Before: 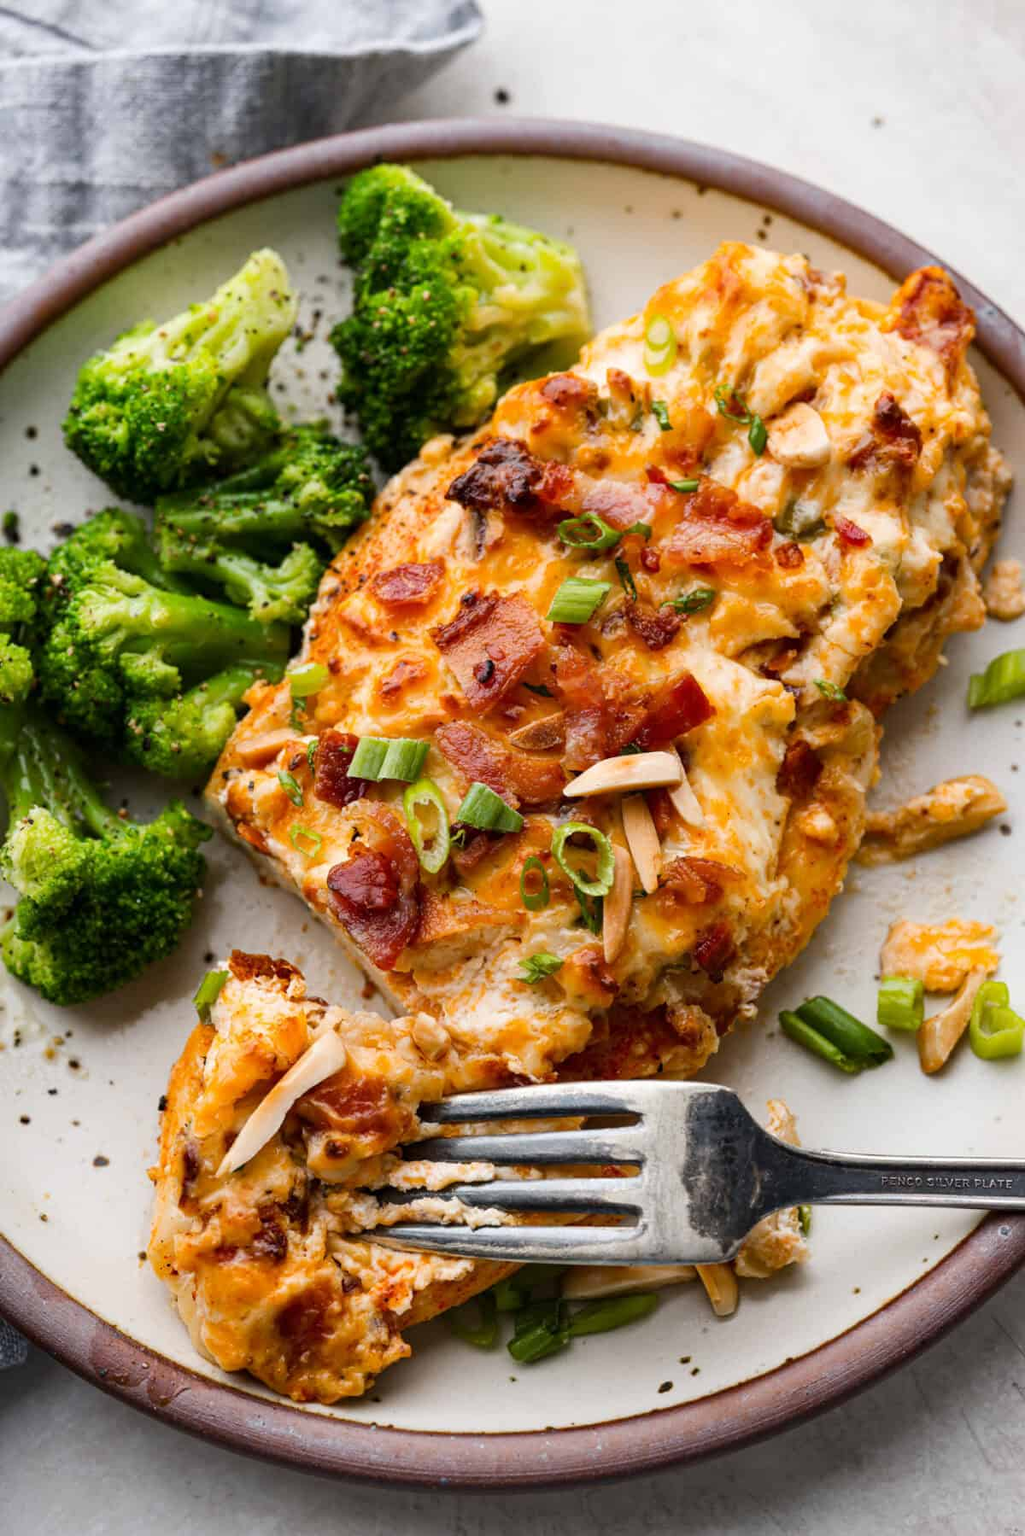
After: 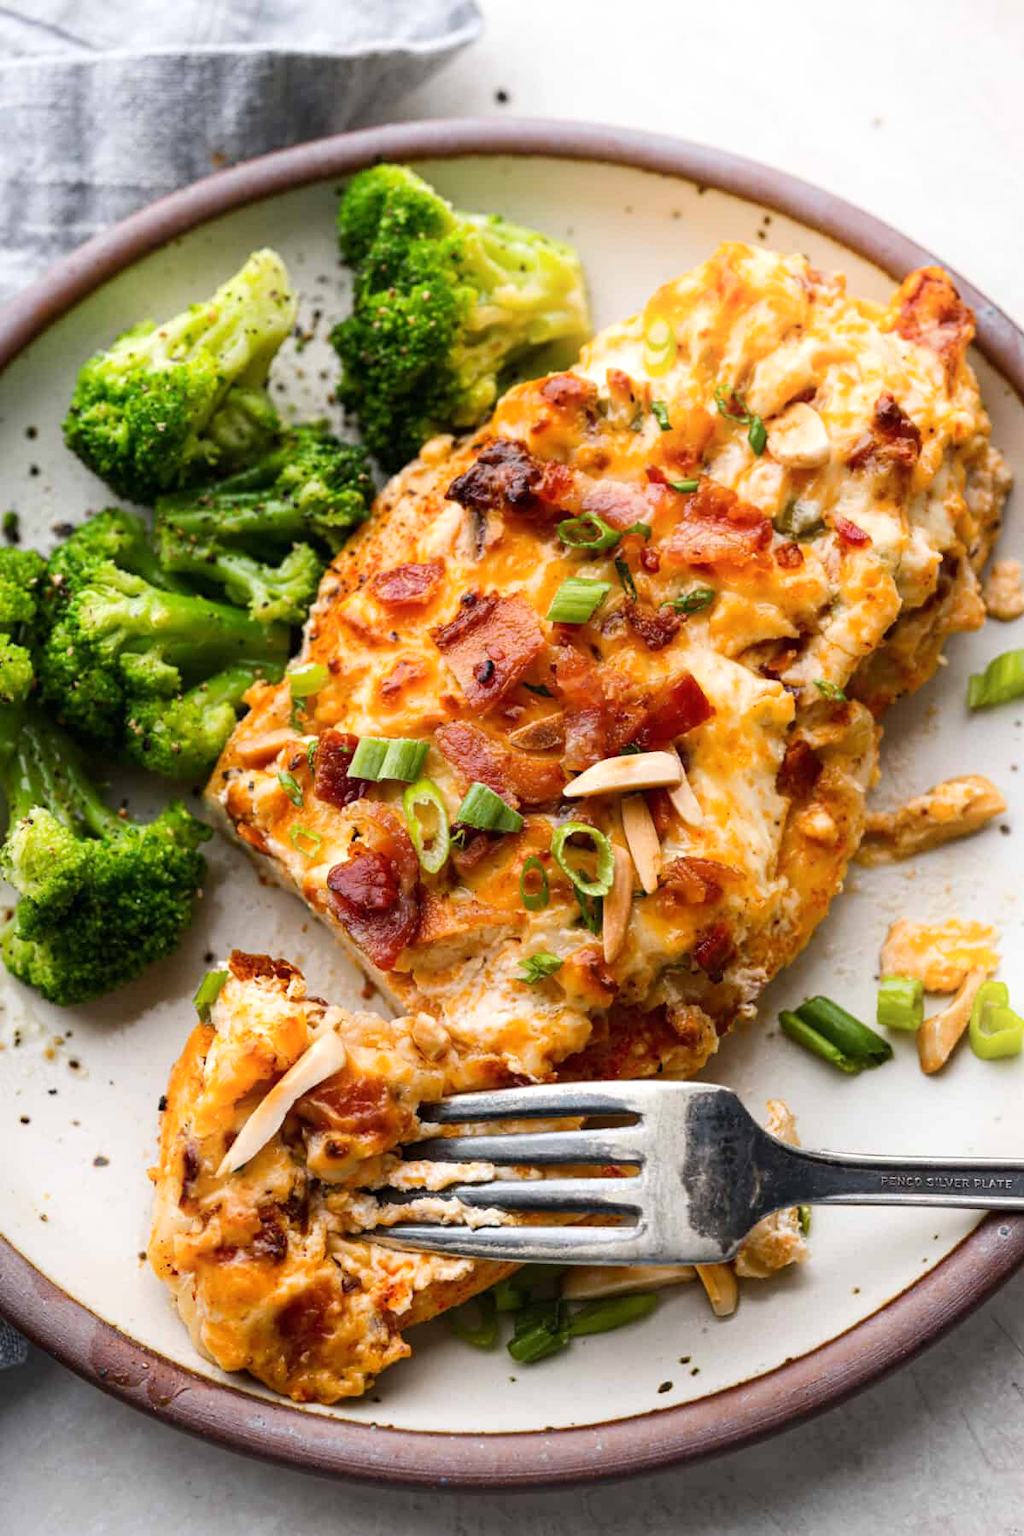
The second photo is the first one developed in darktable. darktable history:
shadows and highlights: shadows -23.08, highlights 46.15, soften with gaussian
exposure: exposure 0.191 EV, compensate highlight preservation false
